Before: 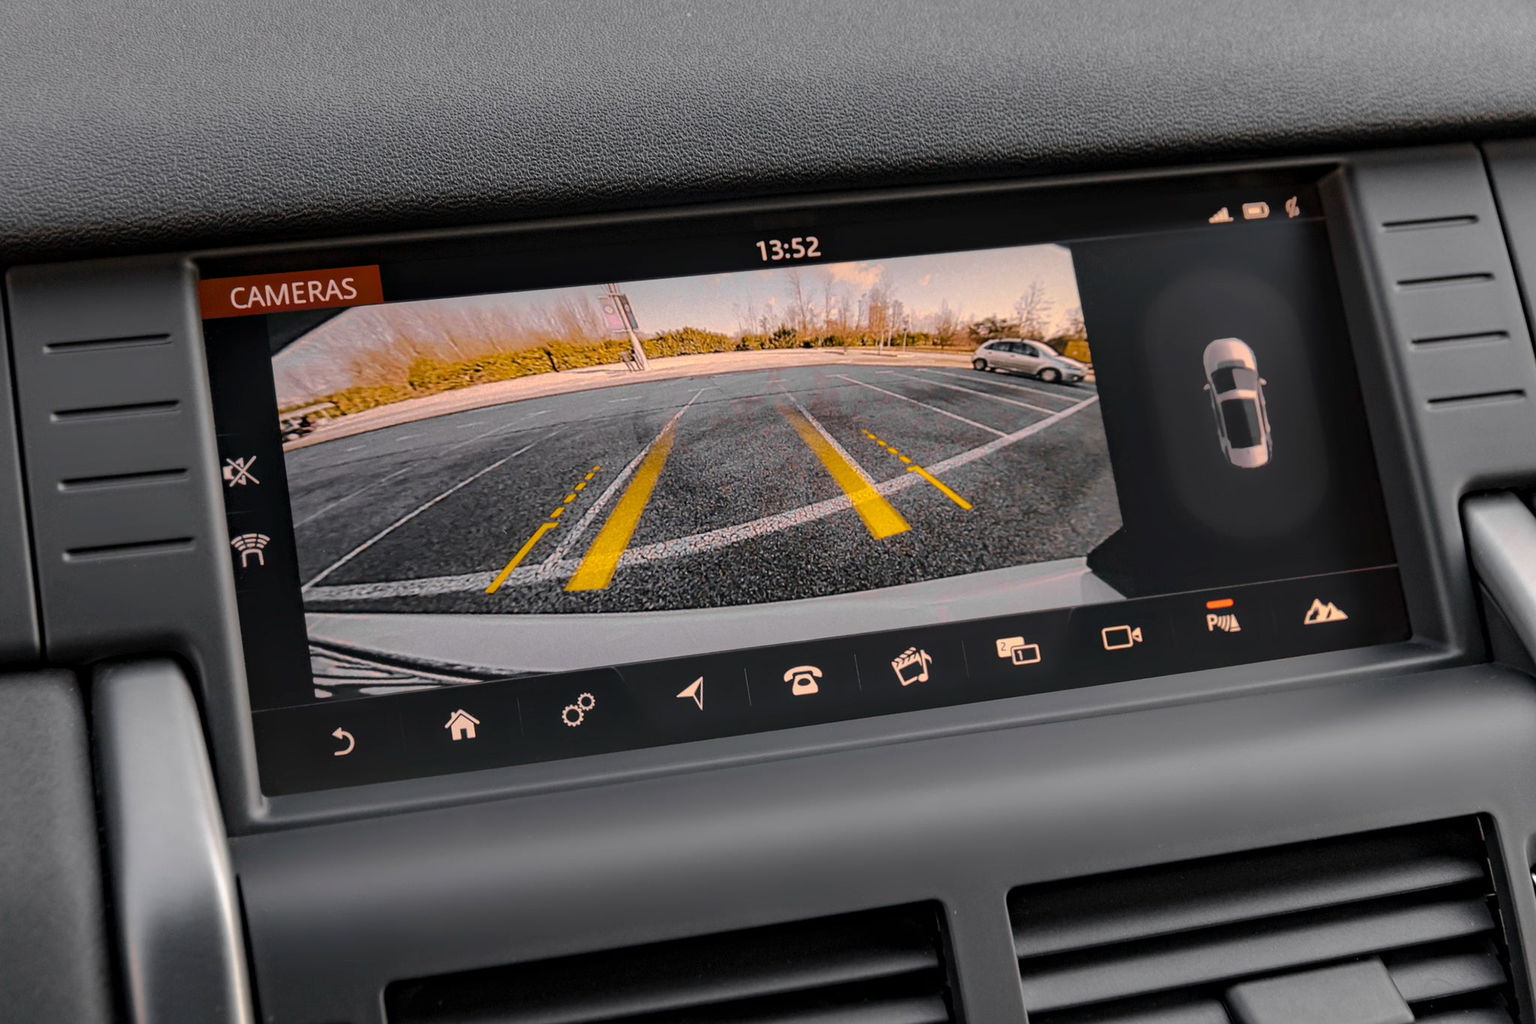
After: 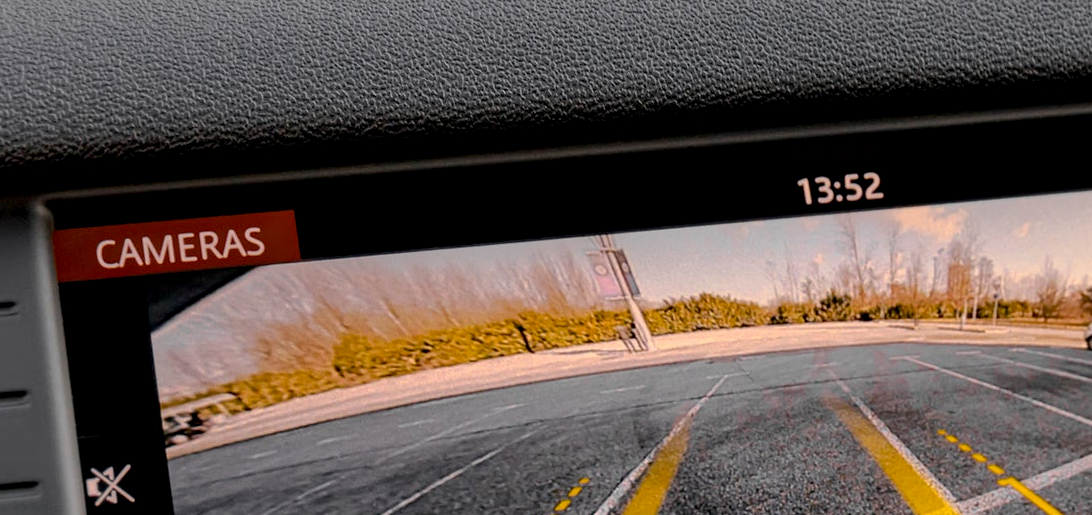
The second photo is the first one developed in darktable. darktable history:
crop: left 10.346%, top 10.5%, right 36.333%, bottom 51.733%
exposure: black level correction 0.007, compensate highlight preservation false
